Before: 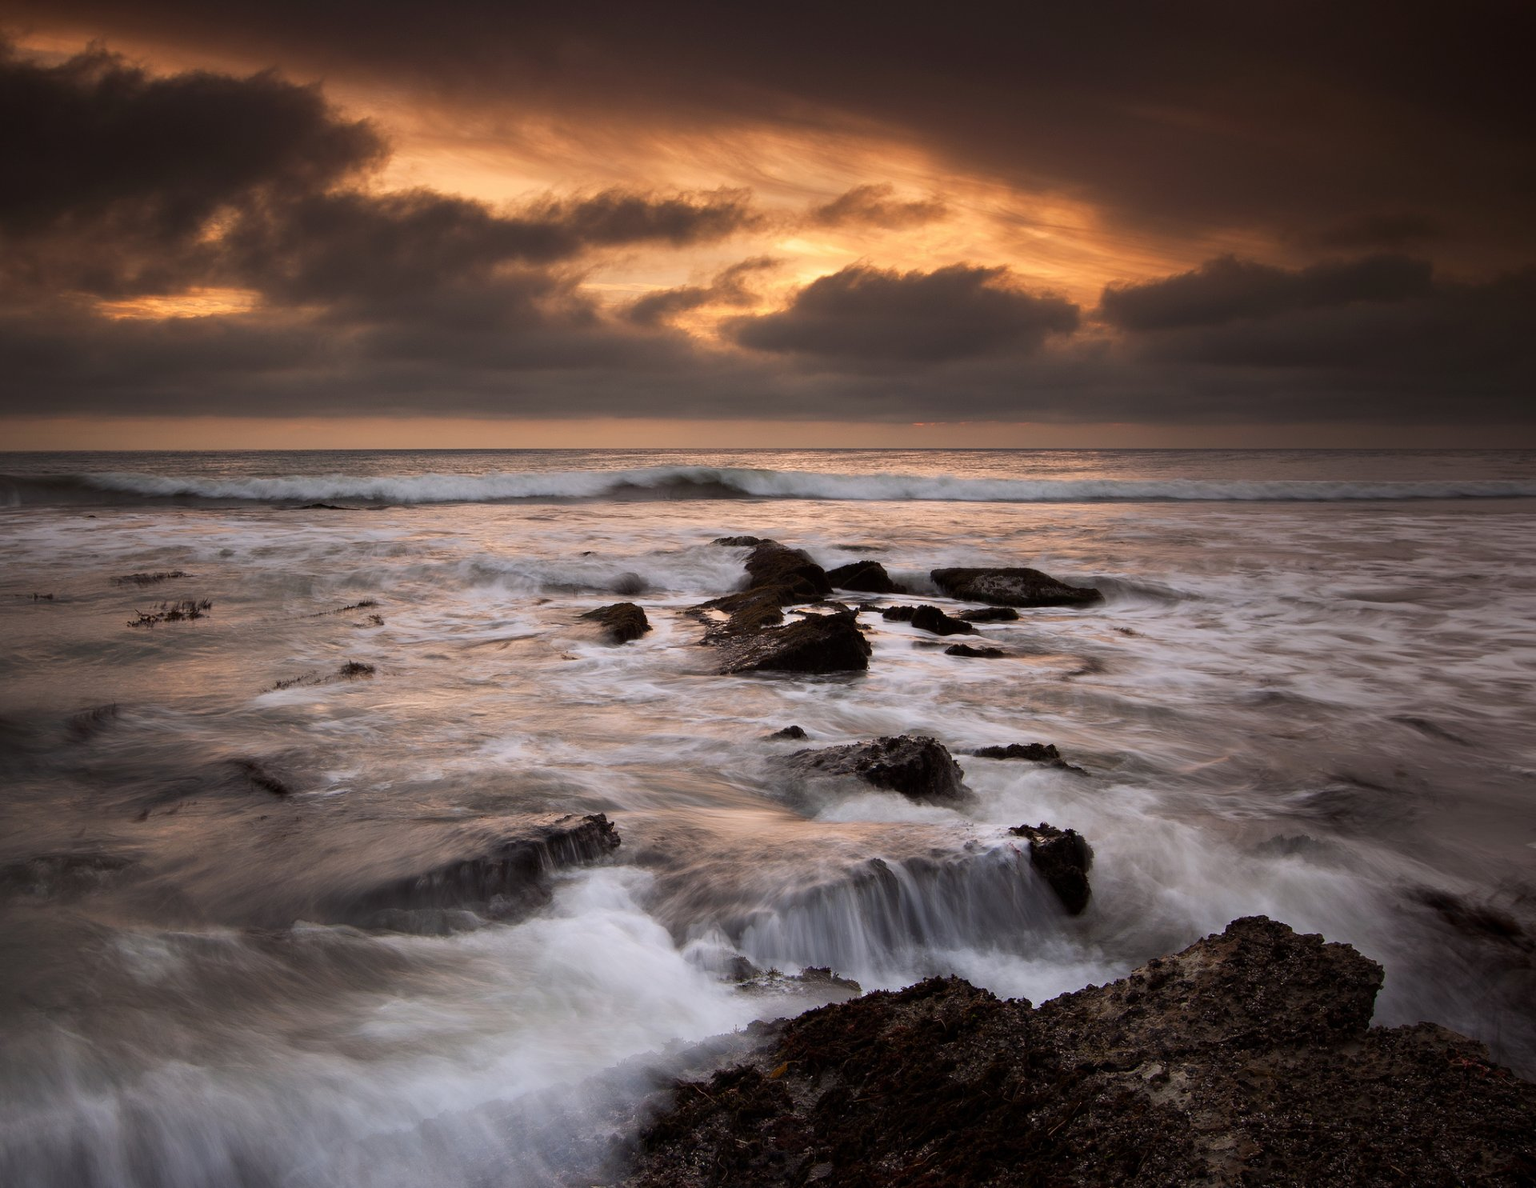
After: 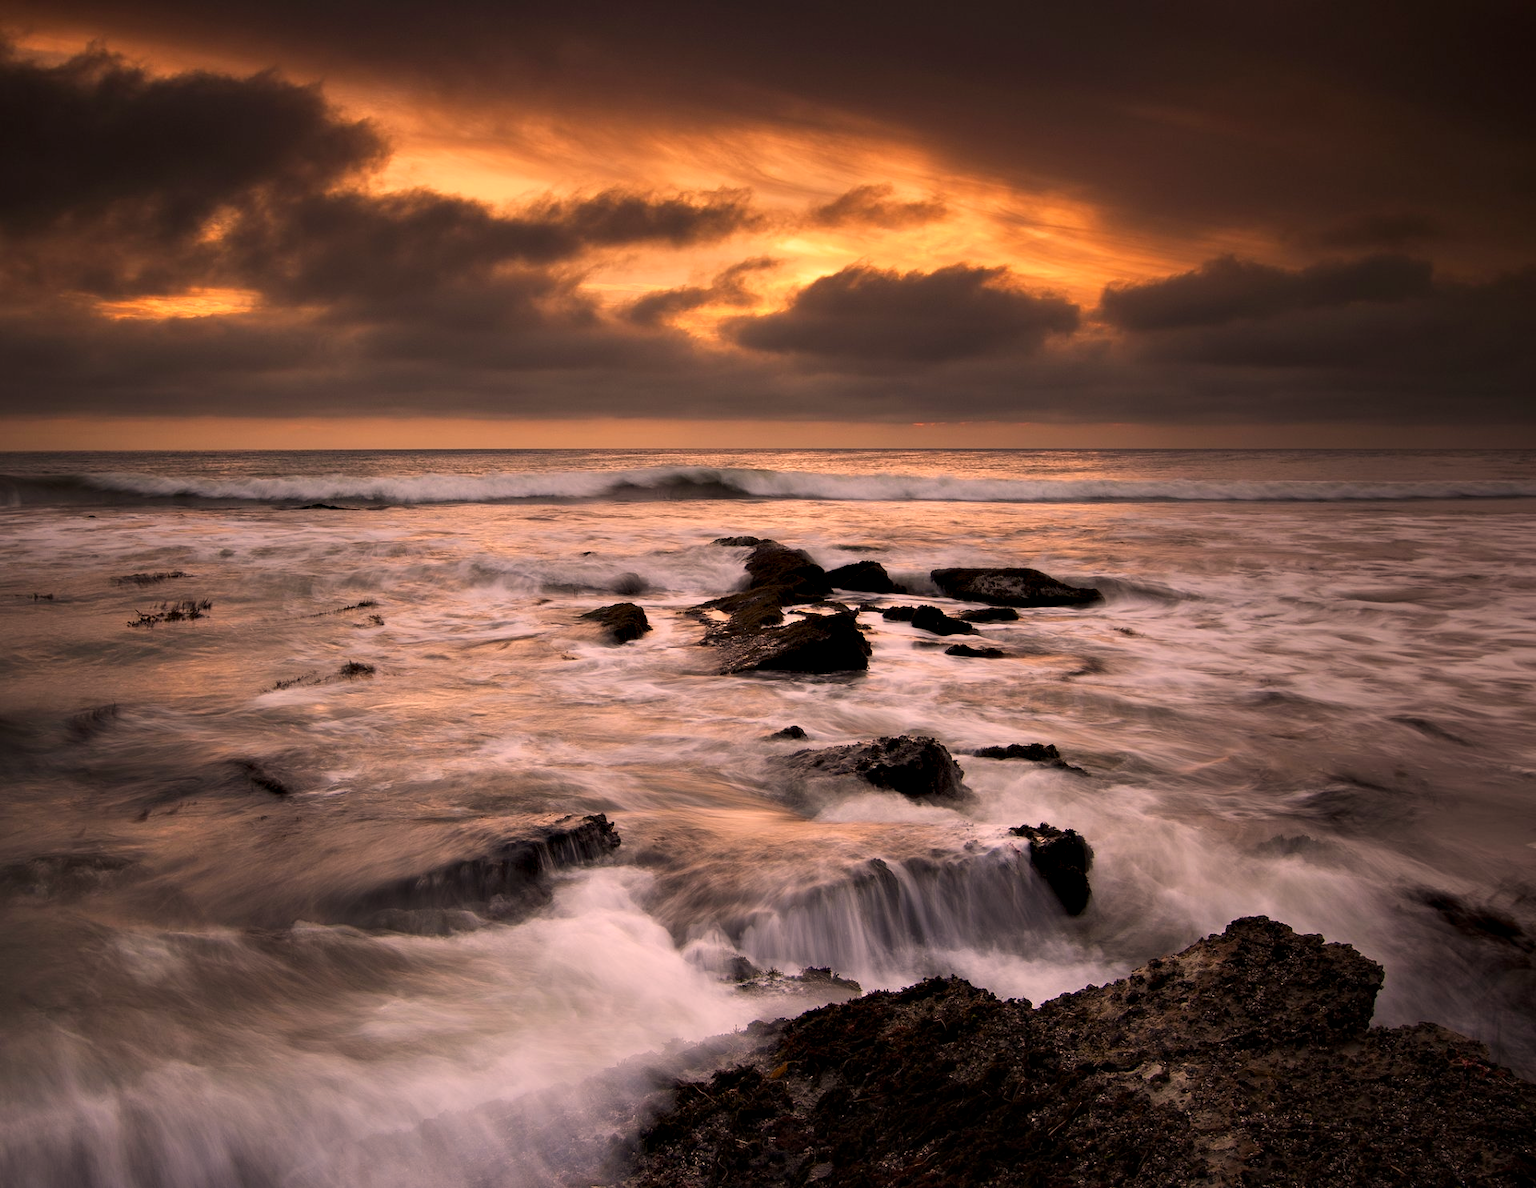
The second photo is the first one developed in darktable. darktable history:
contrast equalizer: octaves 7, y [[0.6 ×6], [0.55 ×6], [0 ×6], [0 ×6], [0 ×6]], mix 0.3
color correction: highlights a* 17.88, highlights b* 18.79
